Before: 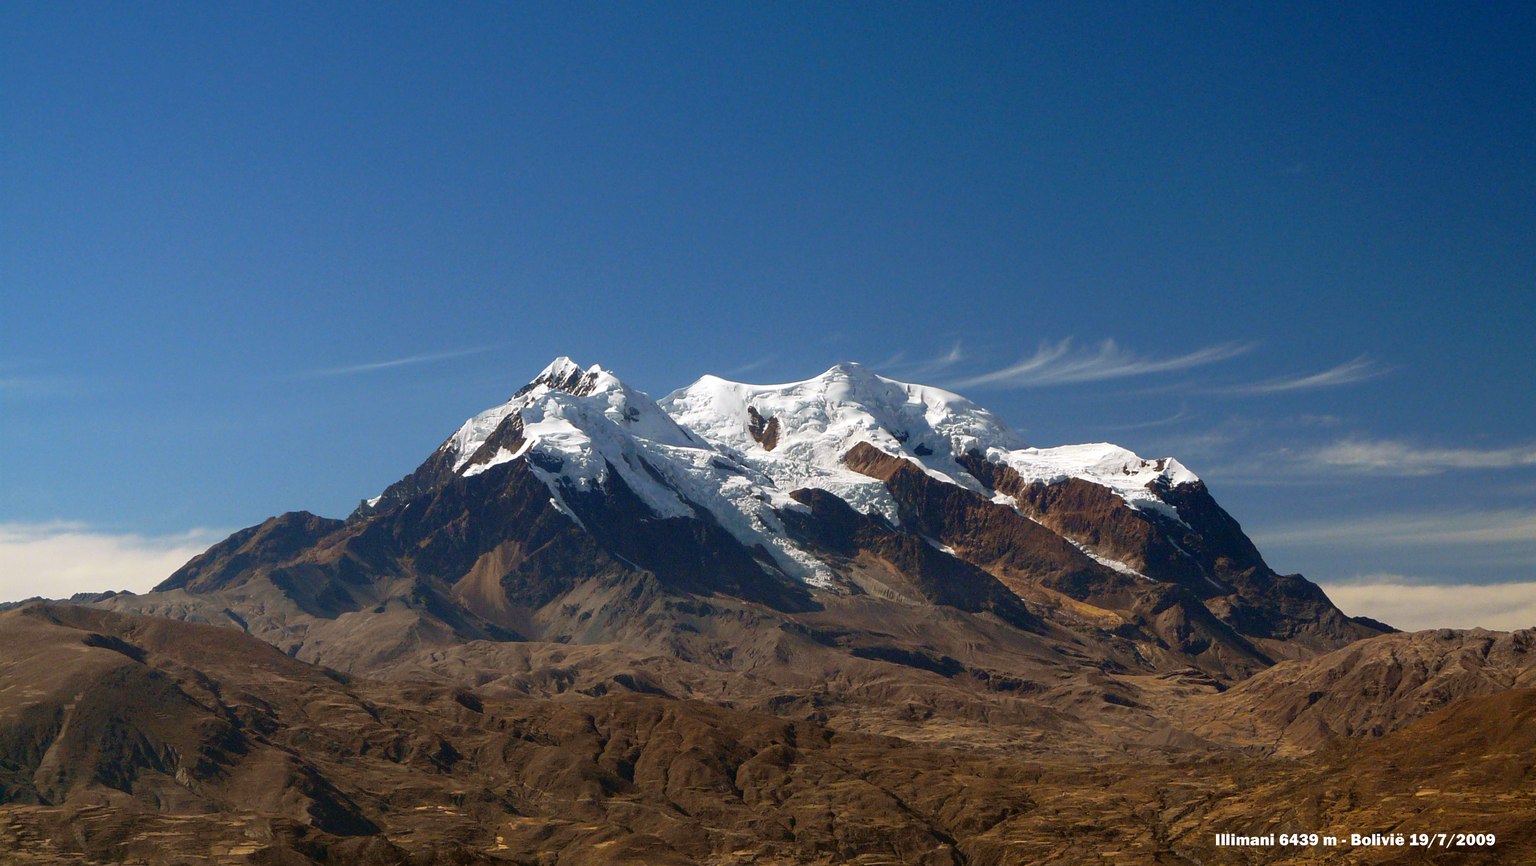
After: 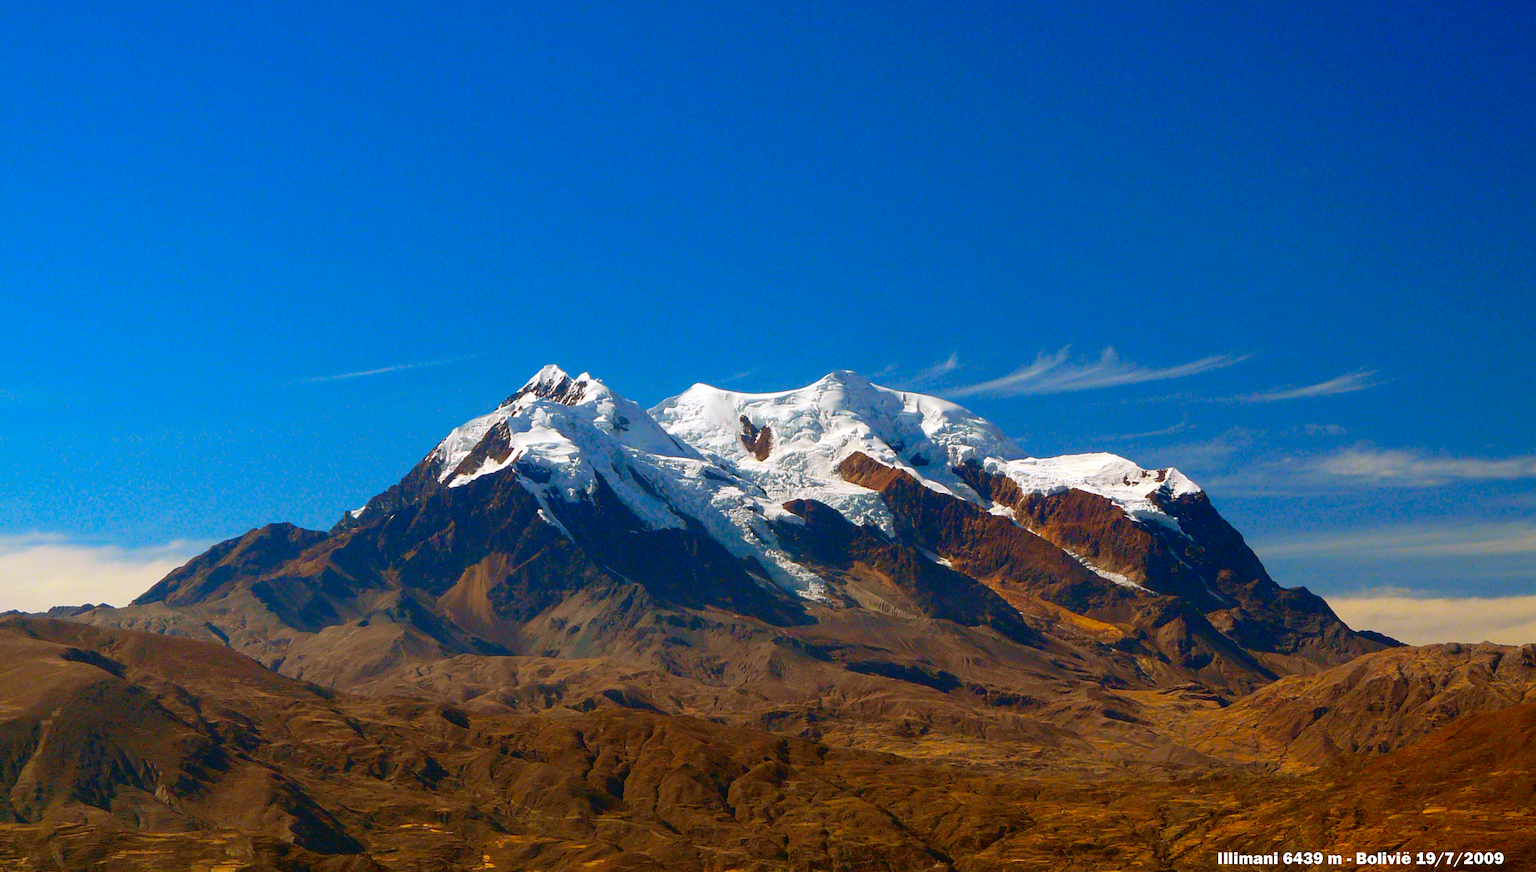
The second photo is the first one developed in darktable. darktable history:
color correction: highlights b* -0.003, saturation 1.81
crop and rotate: left 1.575%, right 0.562%, bottom 1.413%
